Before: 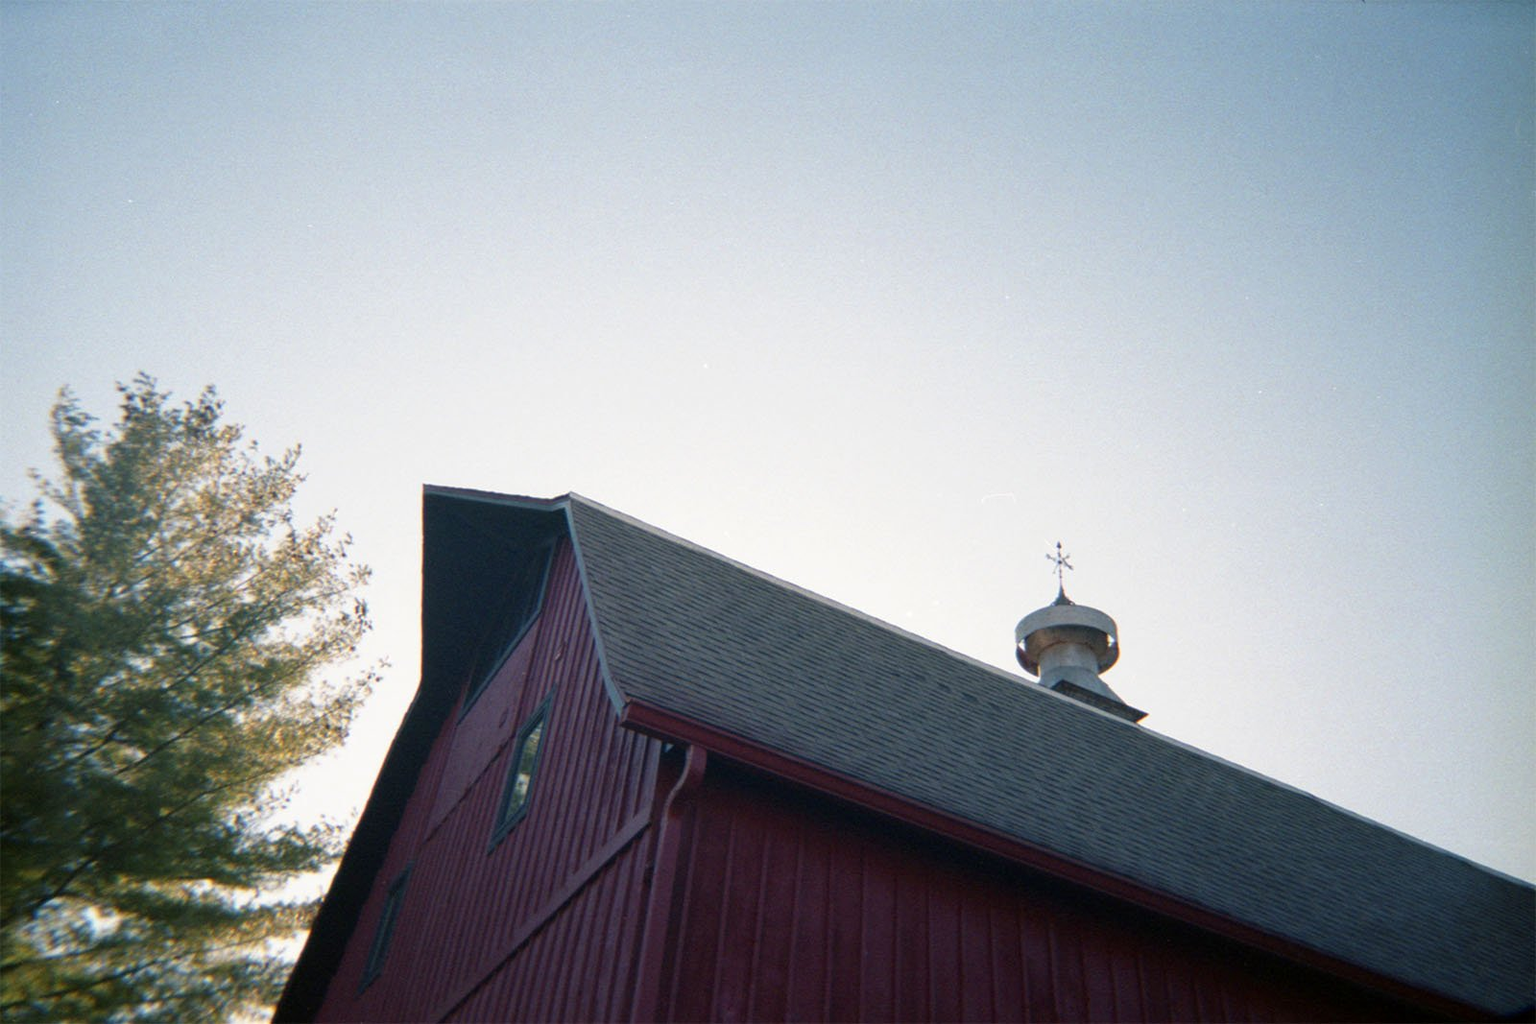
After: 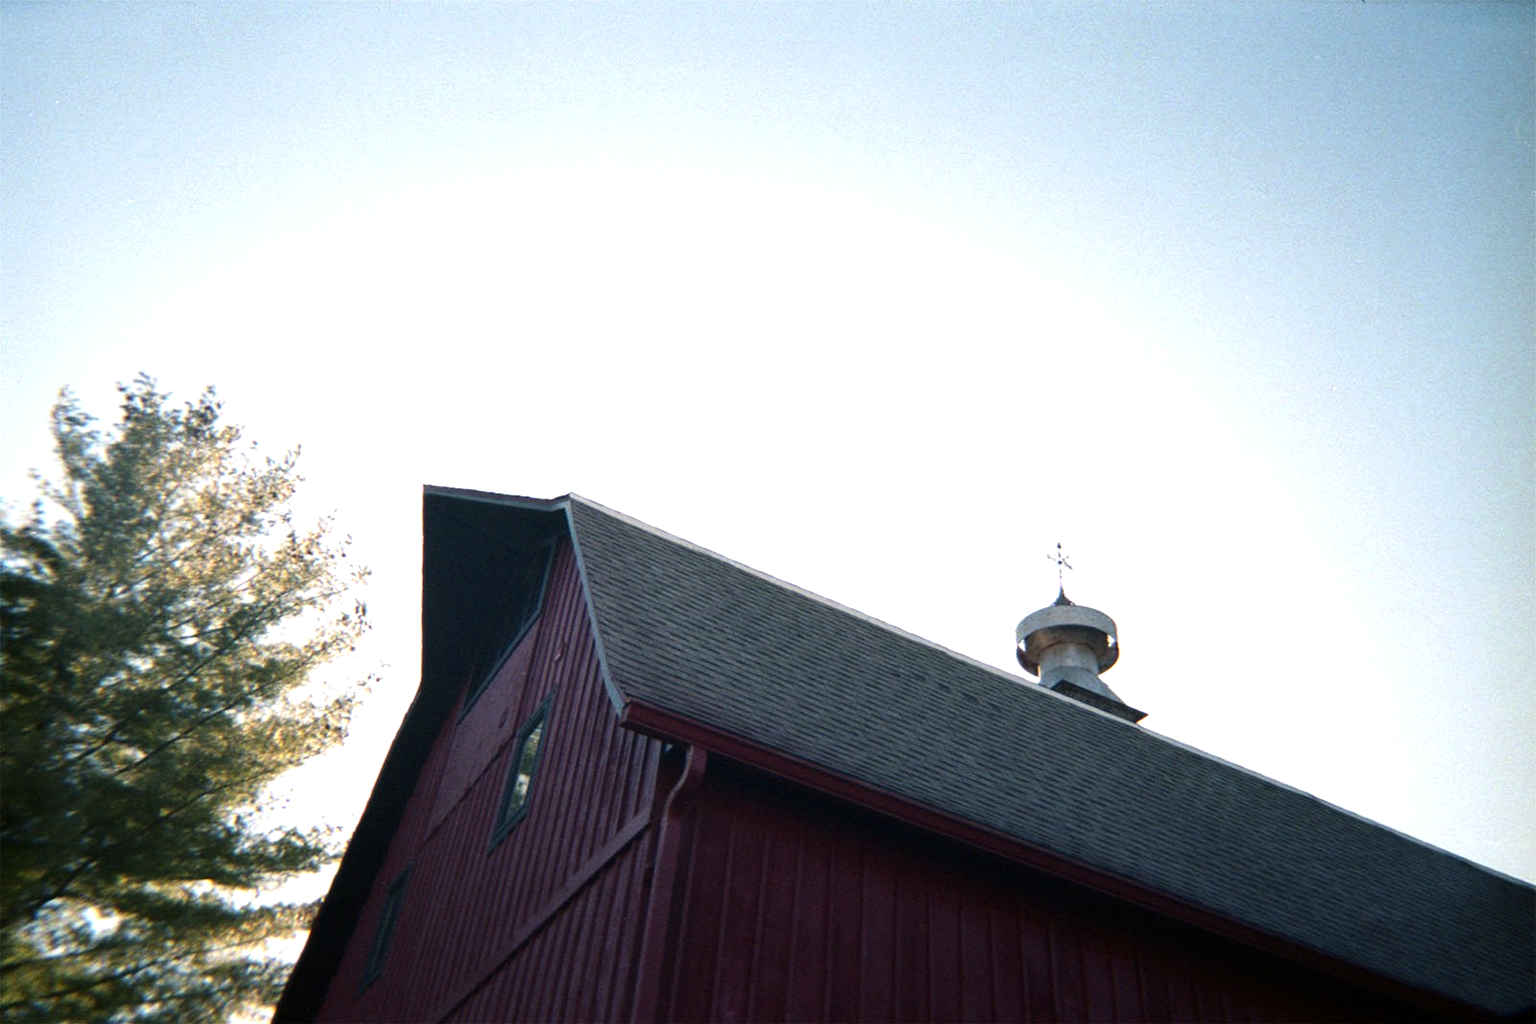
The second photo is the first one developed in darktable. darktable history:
tone equalizer: -8 EV -0.763 EV, -7 EV -0.679 EV, -6 EV -0.608 EV, -5 EV -0.379 EV, -3 EV 0.37 EV, -2 EV 0.6 EV, -1 EV 0.69 EV, +0 EV 0.73 EV, edges refinement/feathering 500, mask exposure compensation -1.57 EV, preserve details no
